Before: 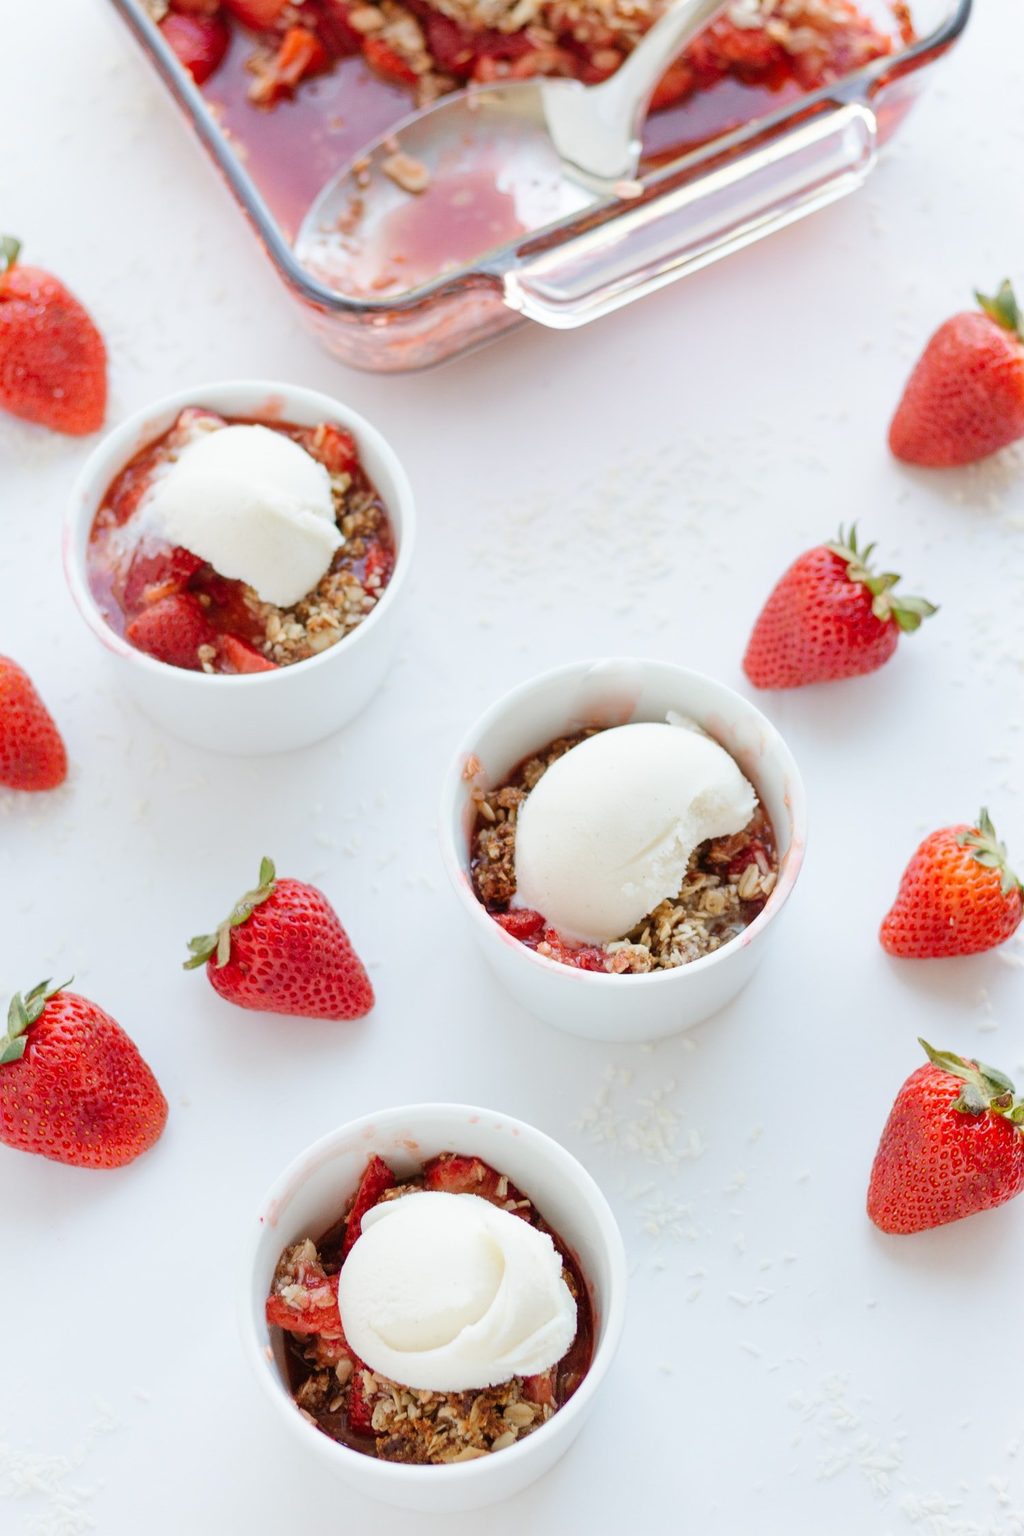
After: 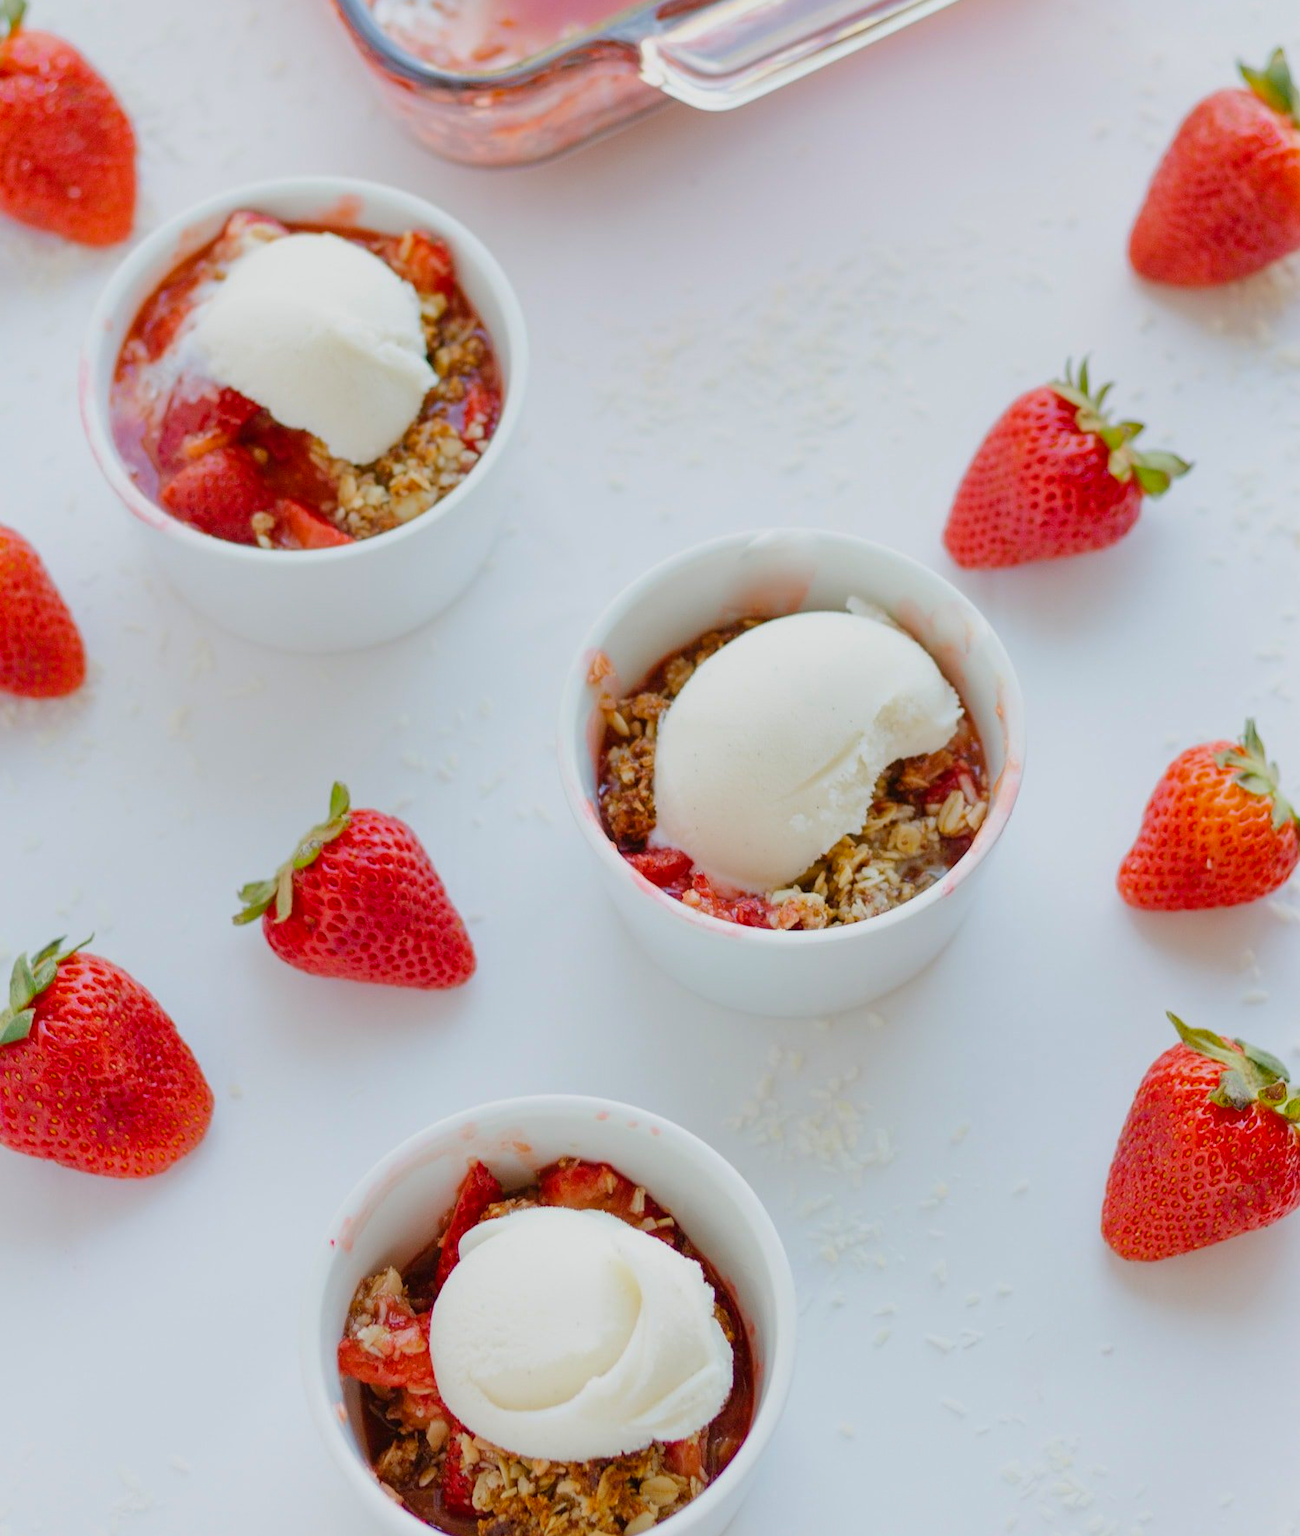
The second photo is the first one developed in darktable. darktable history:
crop and rotate: top 15.774%, bottom 5.506%
tone equalizer: -8 EV 0.25 EV, -7 EV 0.417 EV, -6 EV 0.417 EV, -5 EV 0.25 EV, -3 EV -0.25 EV, -2 EV -0.417 EV, -1 EV -0.417 EV, +0 EV -0.25 EV, edges refinement/feathering 500, mask exposure compensation -1.57 EV, preserve details guided filter
color balance rgb: linear chroma grading › global chroma 9.31%, global vibrance 41.49%
